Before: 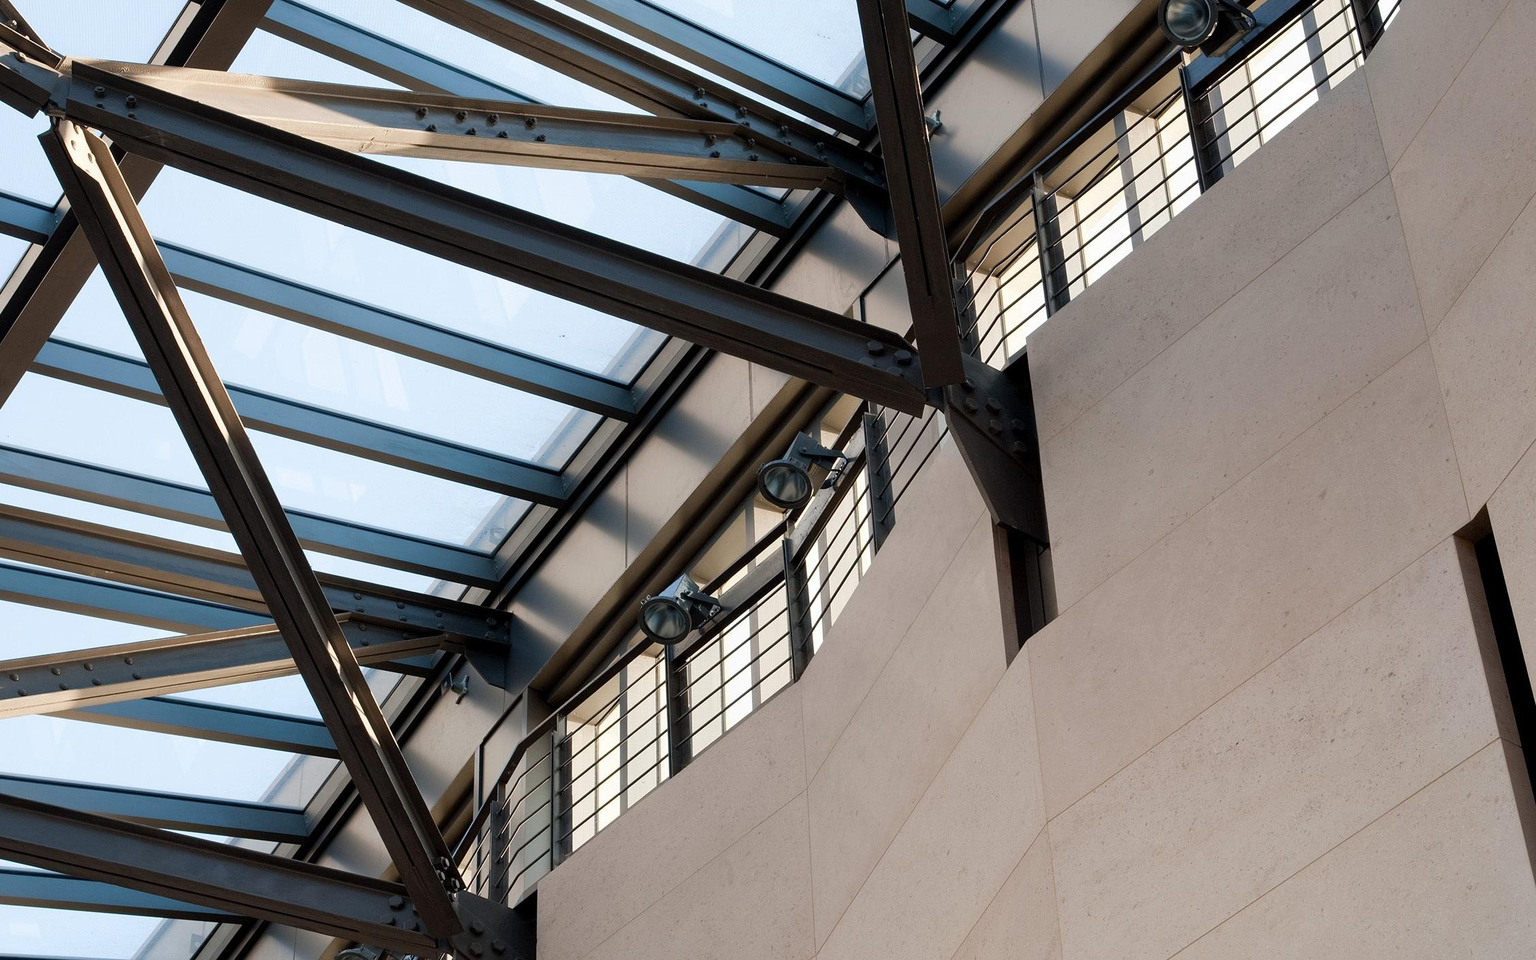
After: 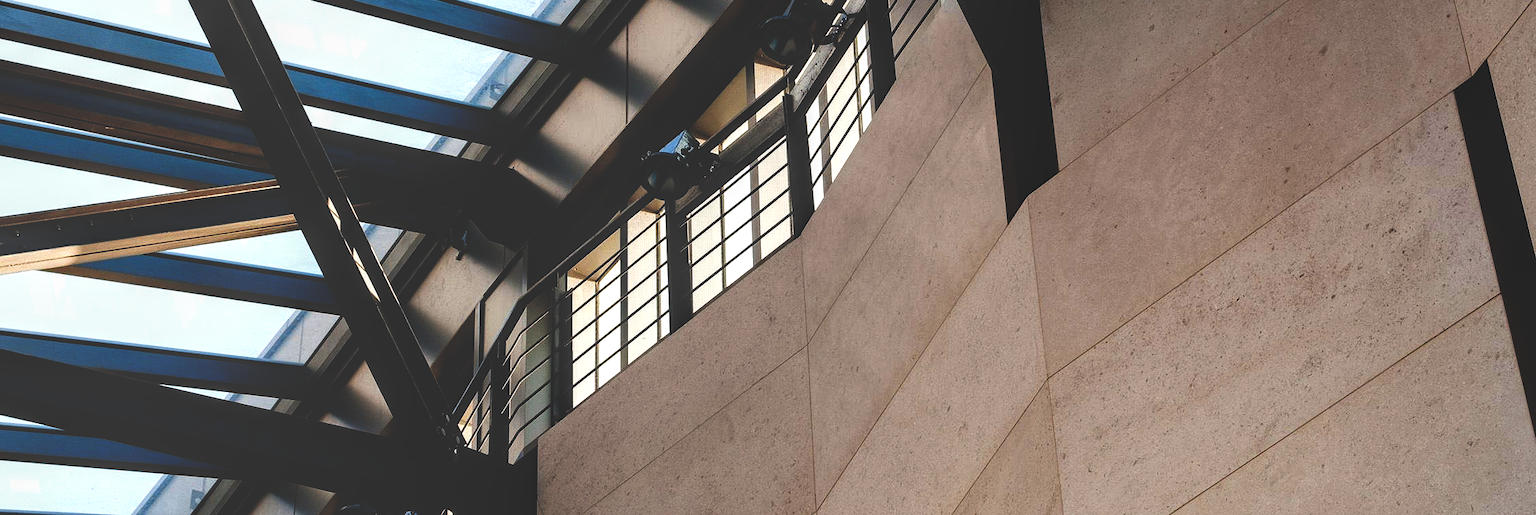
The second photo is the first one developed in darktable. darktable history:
contrast brightness saturation: contrast 0.027, brightness -0.044
crop and rotate: top 46.306%, right 0.026%
local contrast: detail 138%
base curve: curves: ch0 [(0, 0.036) (0.083, 0.04) (0.804, 1)], preserve colors none
